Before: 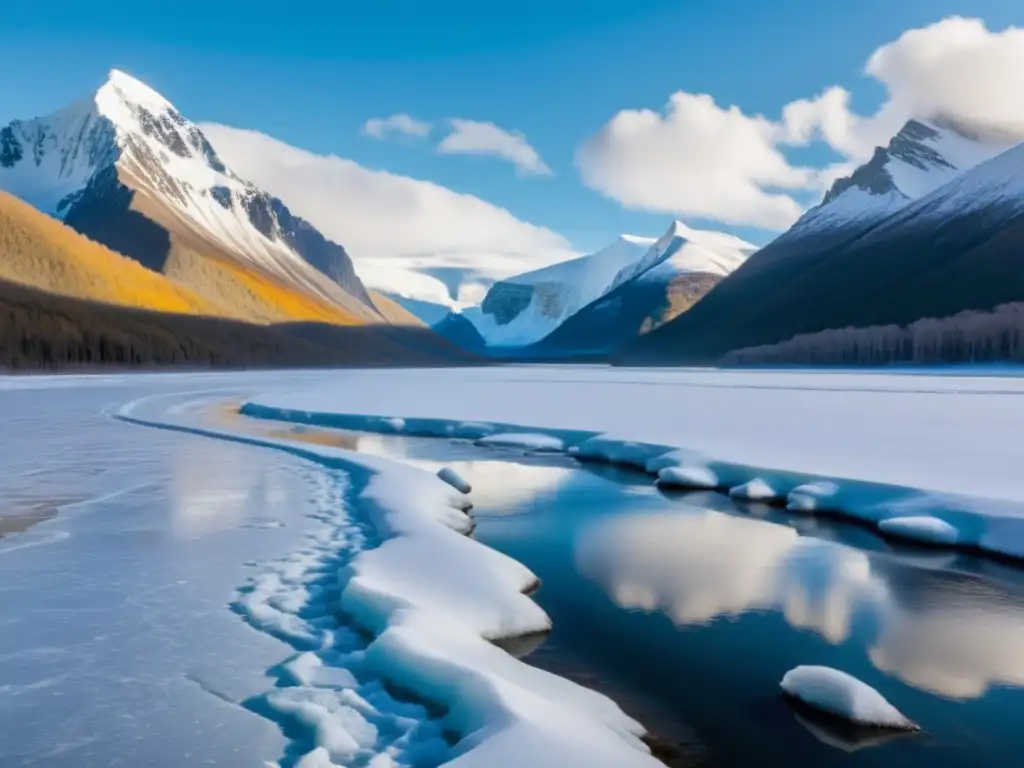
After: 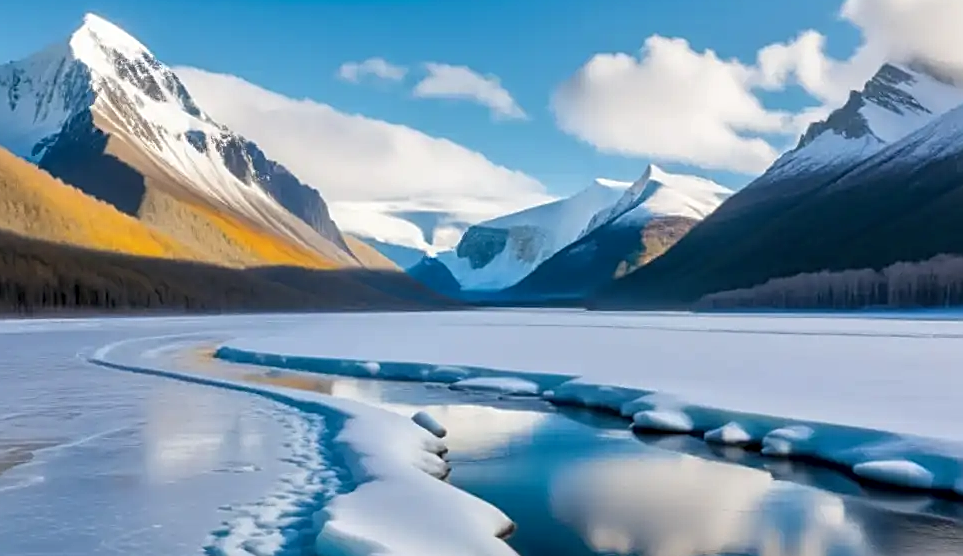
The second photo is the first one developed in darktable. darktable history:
crop: left 2.516%, top 7.318%, right 3.414%, bottom 20.247%
sharpen: on, module defaults
local contrast: highlights 106%, shadows 101%, detail 119%, midtone range 0.2
